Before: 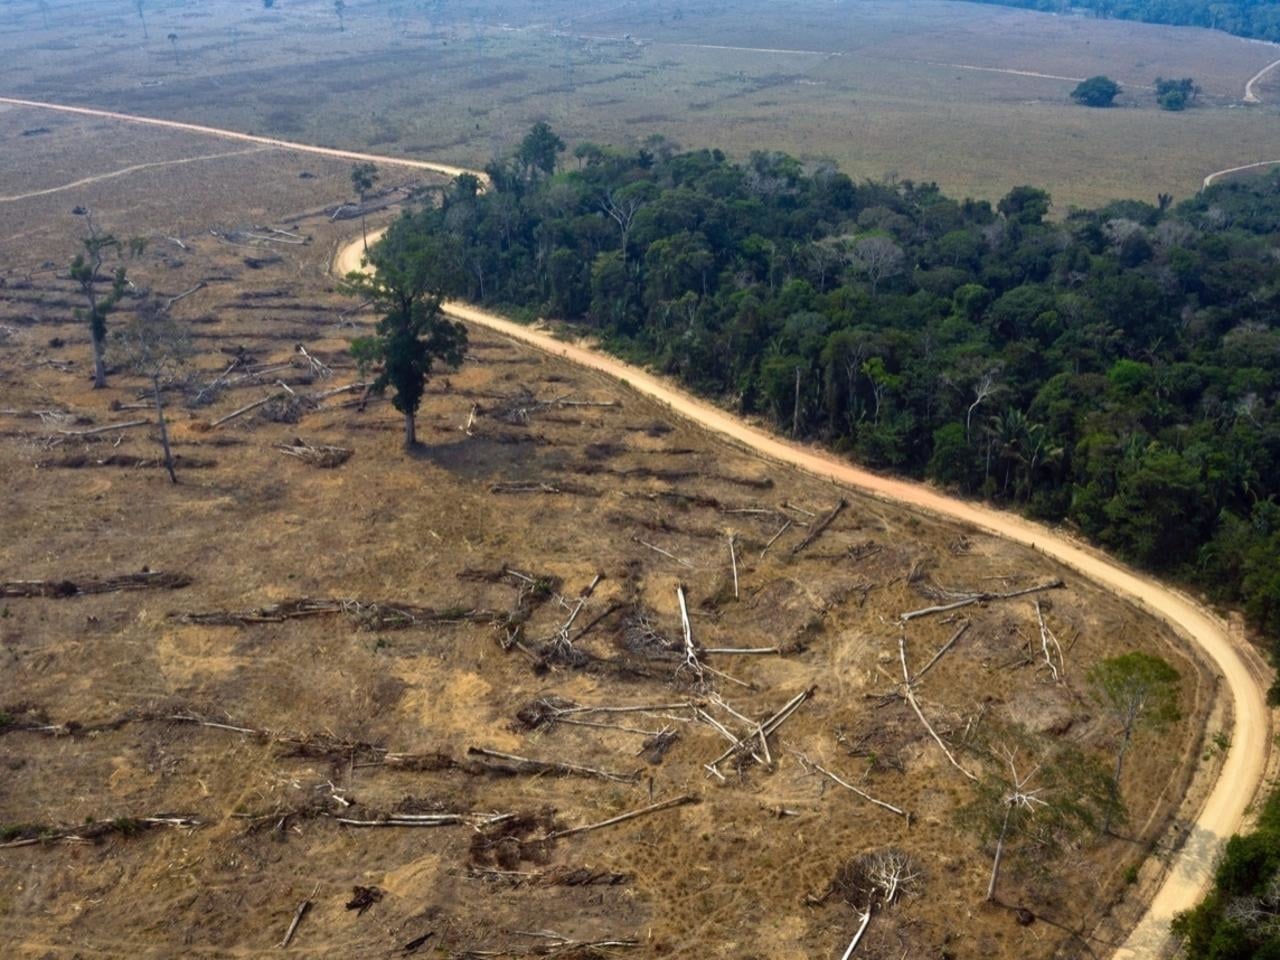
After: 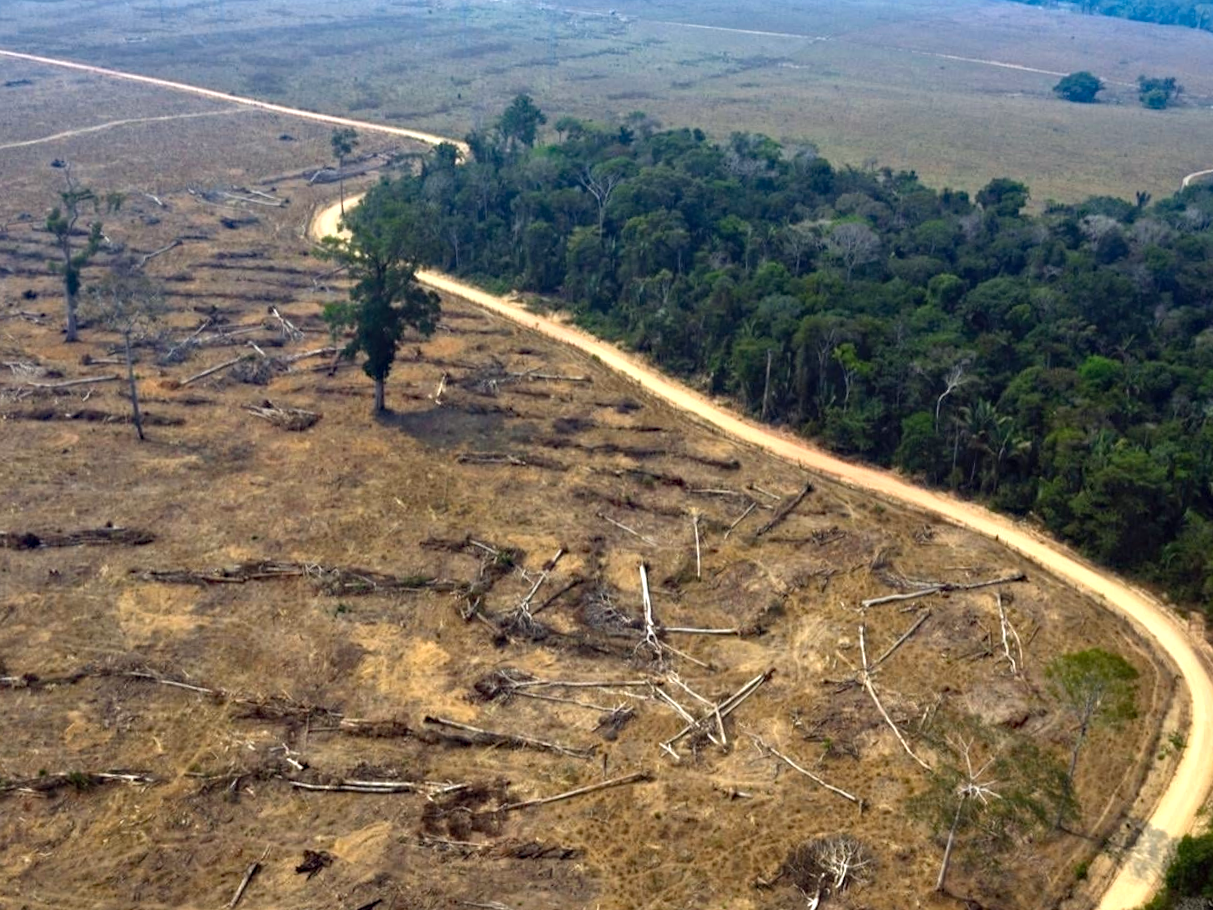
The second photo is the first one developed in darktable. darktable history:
exposure: black level correction 0, exposure 0.5 EV, compensate highlight preservation false
crop and rotate: angle -2.38°
haze removal: adaptive false
